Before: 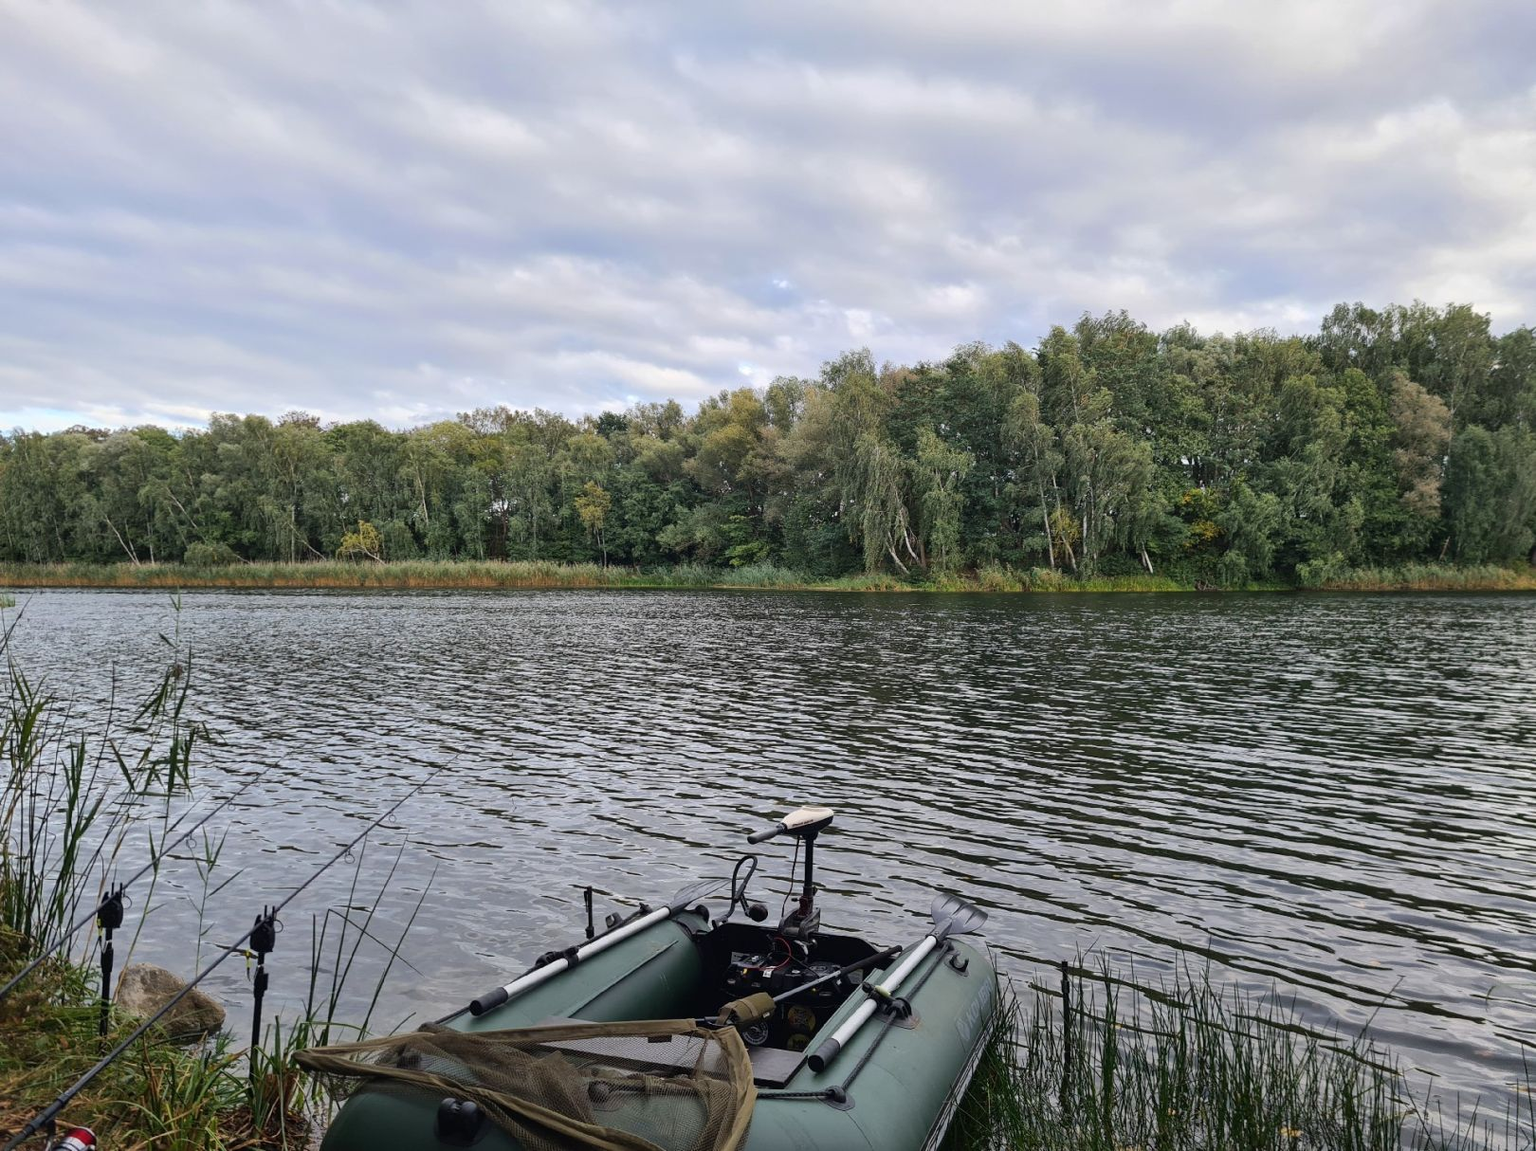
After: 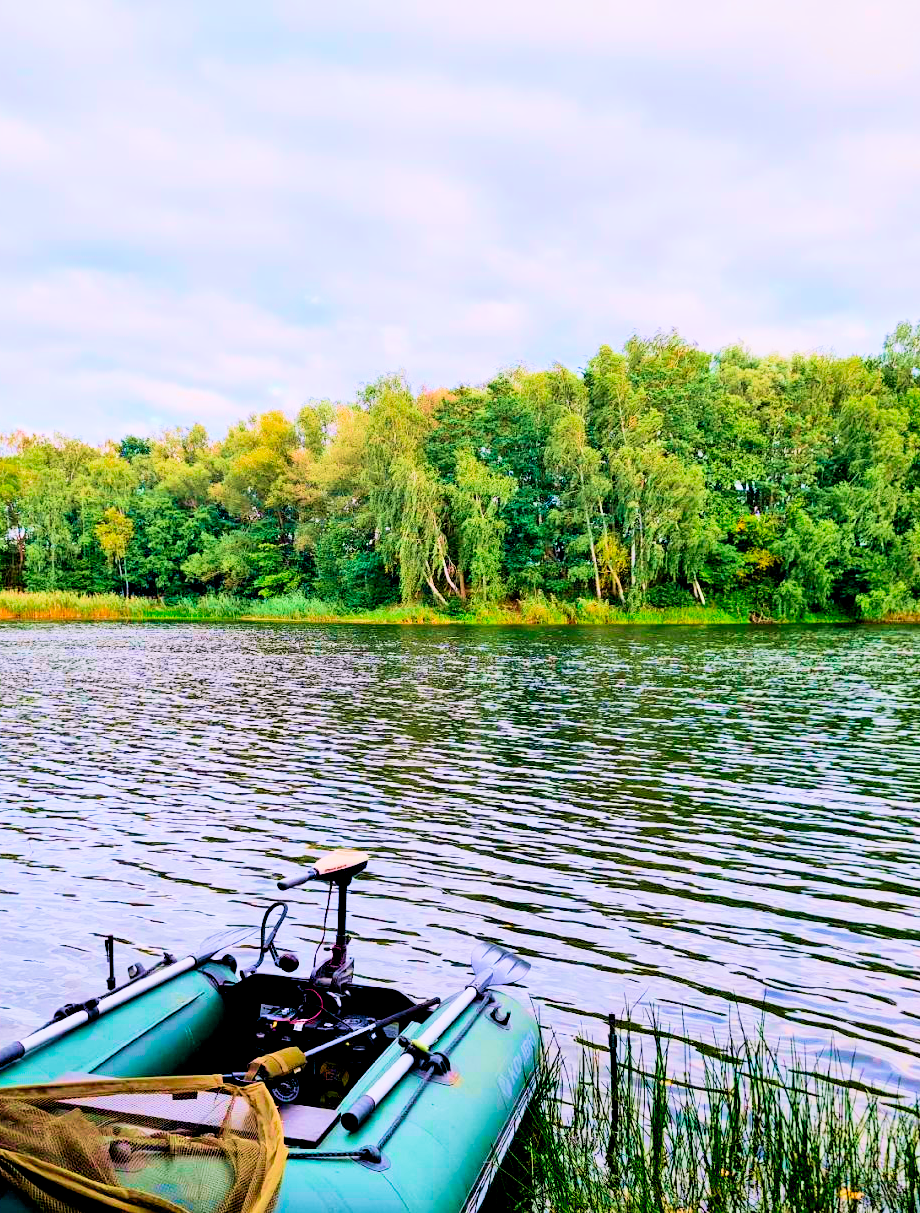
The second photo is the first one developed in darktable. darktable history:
exposure: black level correction 0.009, exposure 1.415 EV, compensate exposure bias true, compensate highlight preservation false
contrast brightness saturation: contrast 0.198, brightness 0.148, saturation 0.135
crop: left 31.549%, top 0.01%, right 11.626%
velvia: strength 74.54%
color correction: highlights a* 1.6, highlights b* -1.81, saturation 2.46
filmic rgb: middle gray luminance 29.94%, black relative exposure -8.91 EV, white relative exposure 6.99 EV, target black luminance 0%, hardness 2.98, latitude 1.45%, contrast 0.96, highlights saturation mix 4.35%, shadows ↔ highlights balance 11.72%
